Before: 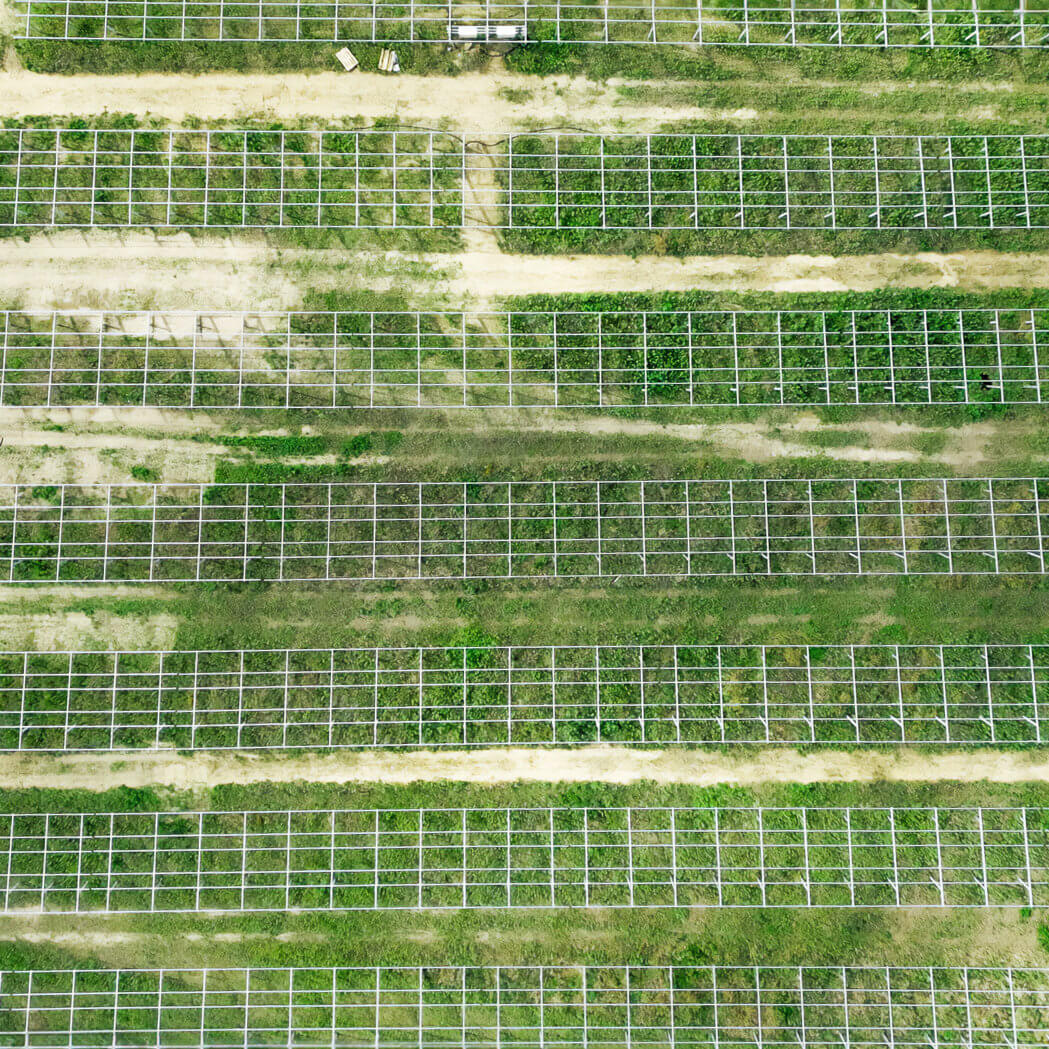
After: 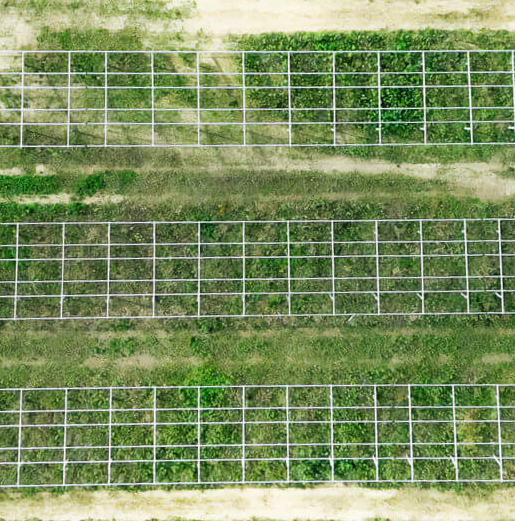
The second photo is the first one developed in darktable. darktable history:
crop: left 25.387%, top 24.924%, right 25.446%, bottom 25.38%
